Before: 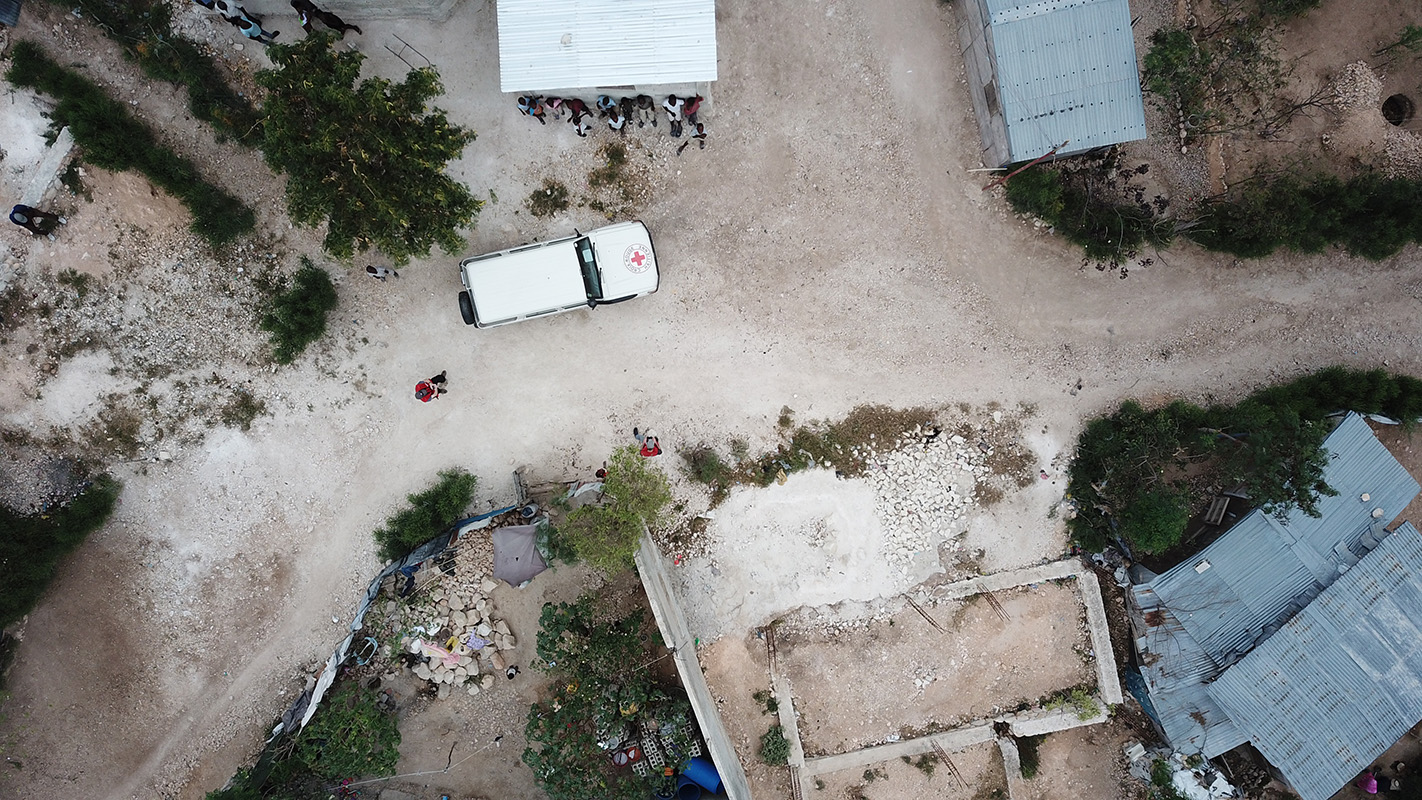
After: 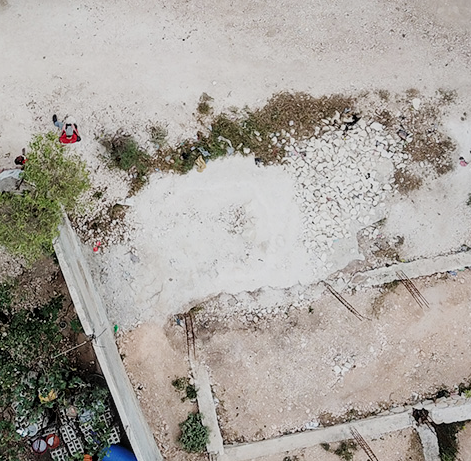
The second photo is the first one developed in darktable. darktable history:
filmic rgb: black relative exposure -7.32 EV, white relative exposure 5.09 EV, hardness 3.2
crop: left 40.878%, top 39.176%, right 25.993%, bottom 3.081%
exposure: exposure 0.559 EV, compensate highlight preservation false
local contrast: on, module defaults
shadows and highlights: shadows 37.27, highlights -28.18, soften with gaussian
